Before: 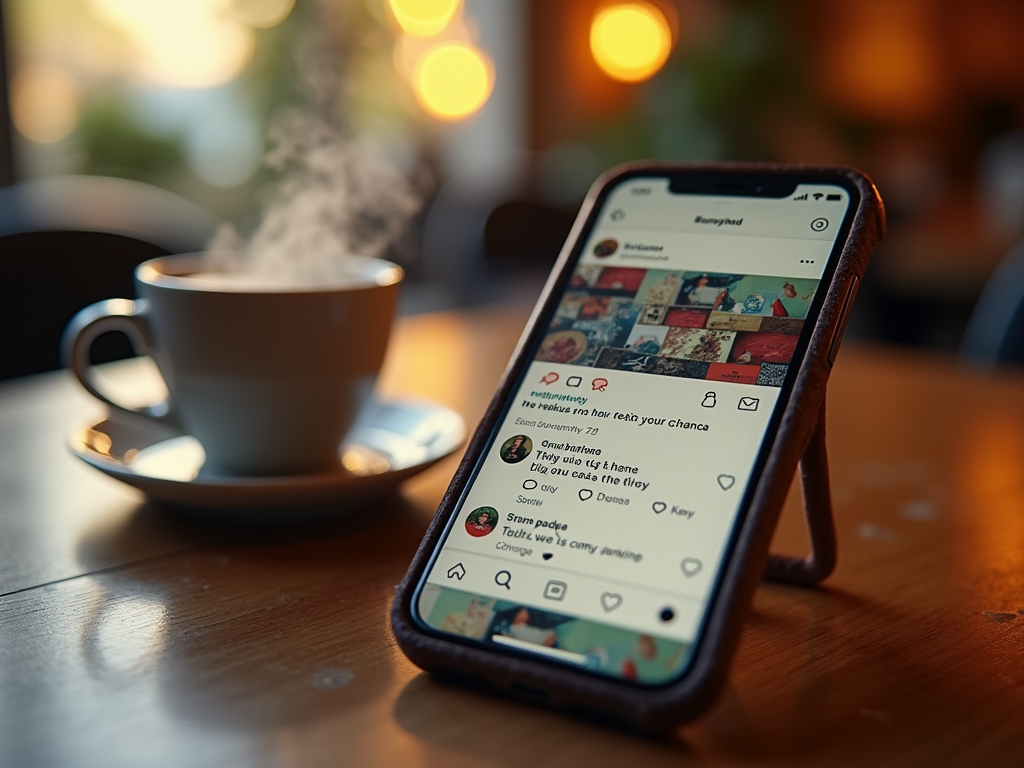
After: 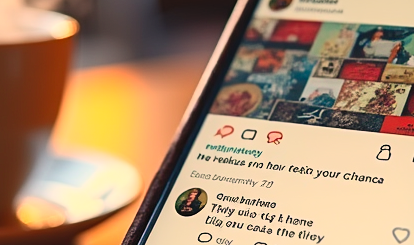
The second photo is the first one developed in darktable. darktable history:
white balance: red 1.127, blue 0.943
crop: left 31.751%, top 32.172%, right 27.8%, bottom 35.83%
contrast brightness saturation: contrast 0.24, brightness 0.26, saturation 0.39
